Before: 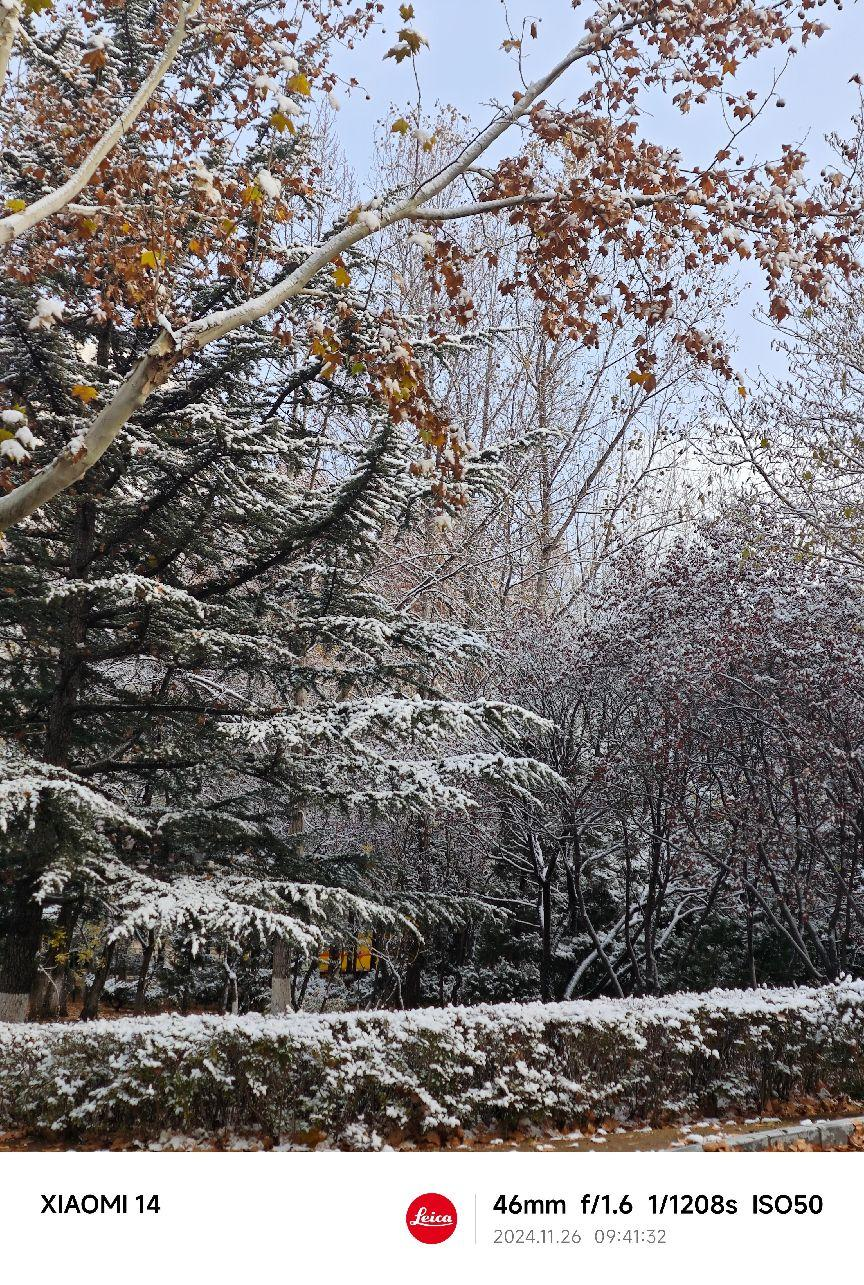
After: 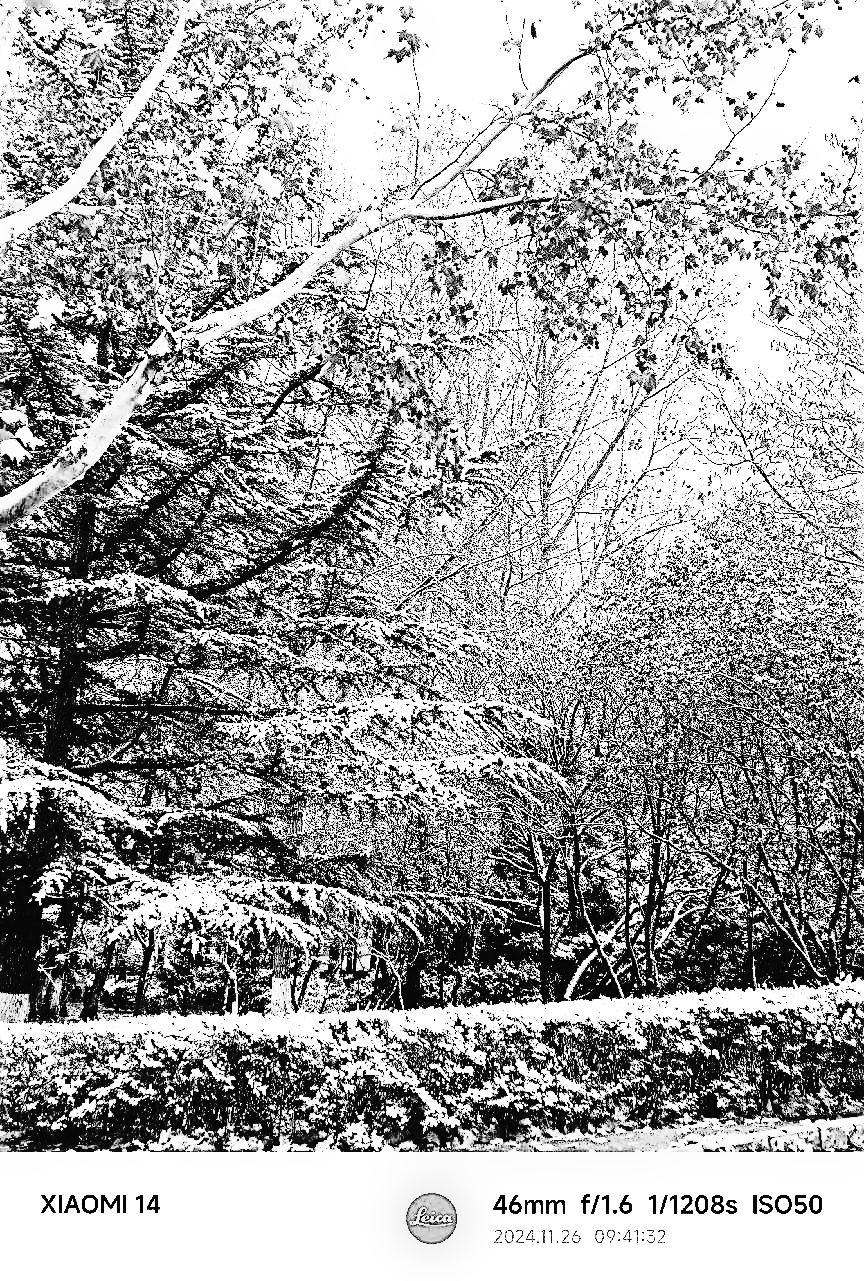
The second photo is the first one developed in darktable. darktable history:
crop: top 0.05%, bottom 0.098%
rgb curve: curves: ch0 [(0, 0) (0.21, 0.15) (0.24, 0.21) (0.5, 0.75) (0.75, 0.96) (0.89, 0.99) (1, 1)]; ch1 [(0, 0.02) (0.21, 0.13) (0.25, 0.2) (0.5, 0.67) (0.75, 0.9) (0.89, 0.97) (1, 1)]; ch2 [(0, 0.02) (0.21, 0.13) (0.25, 0.2) (0.5, 0.67) (0.75, 0.9) (0.89, 0.97) (1, 1)], compensate middle gray true
tone curve: curves: ch0 [(0, 0.014) (0.17, 0.099) (0.392, 0.438) (0.725, 0.828) (0.872, 0.918) (1, 0.981)]; ch1 [(0, 0) (0.402, 0.36) (0.489, 0.491) (0.5, 0.503) (0.515, 0.52) (0.545, 0.572) (0.615, 0.662) (0.701, 0.725) (1, 1)]; ch2 [(0, 0) (0.42, 0.458) (0.485, 0.499) (0.503, 0.503) (0.531, 0.542) (0.561, 0.594) (0.644, 0.694) (0.717, 0.753) (1, 0.991)], color space Lab, independent channels
sharpen: radius 2.584, amount 0.688
base curve: curves: ch0 [(0, 0) (0.028, 0.03) (0.105, 0.232) (0.387, 0.748) (0.754, 0.968) (1, 1)], fusion 1, exposure shift 0.576, preserve colors none
exposure: compensate highlight preservation false
monochrome: size 1
levels: levels [0, 0.492, 0.984]
